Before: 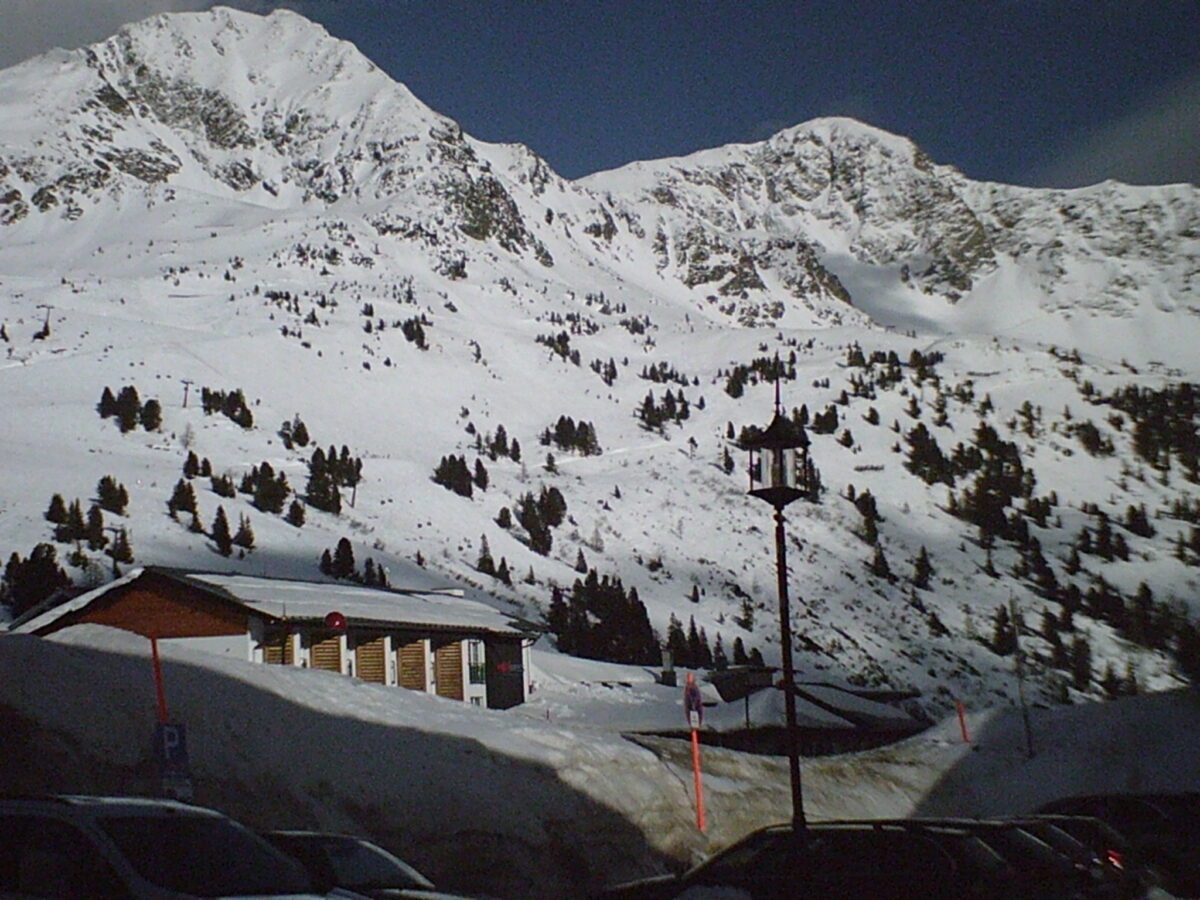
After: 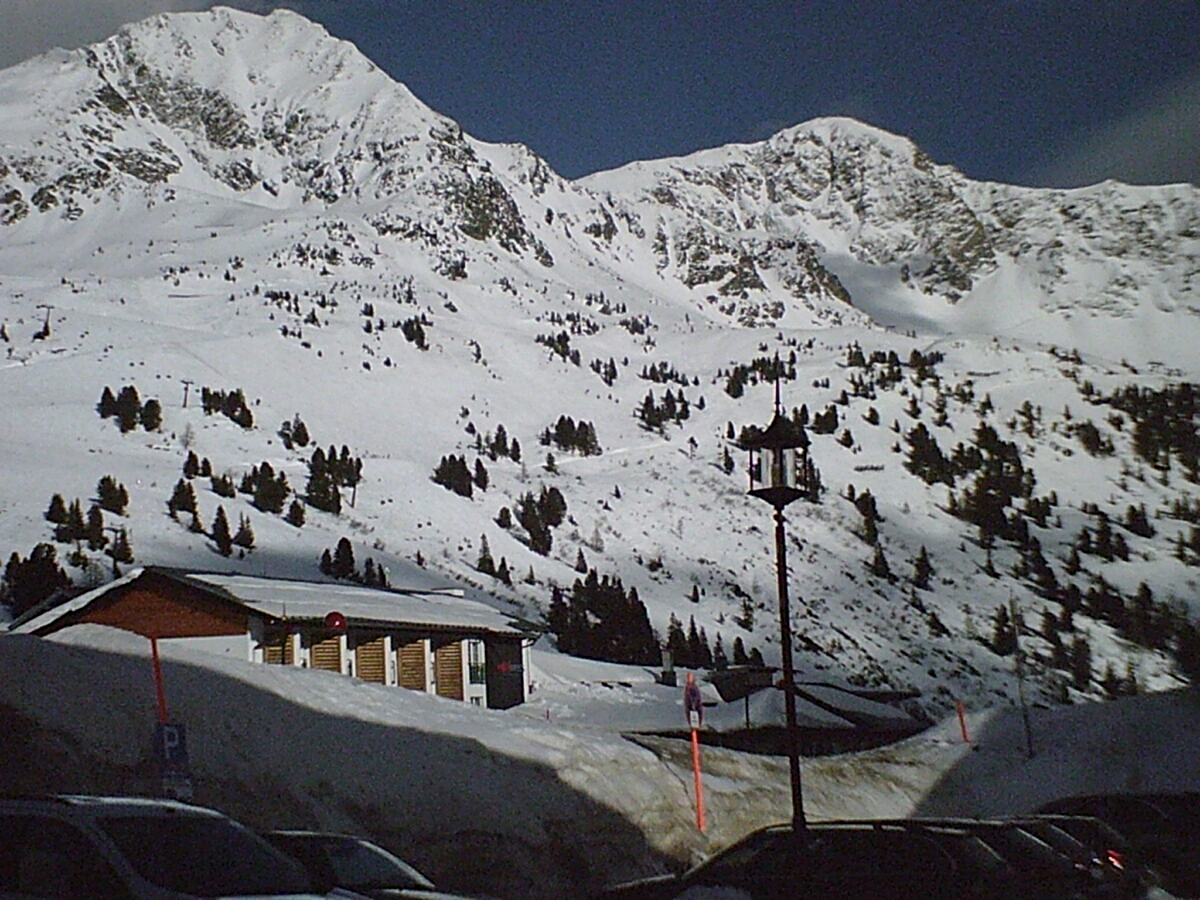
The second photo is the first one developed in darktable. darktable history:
sharpen: on, module defaults
shadows and highlights: shadows 32.83, highlights -47.7, soften with gaussian
